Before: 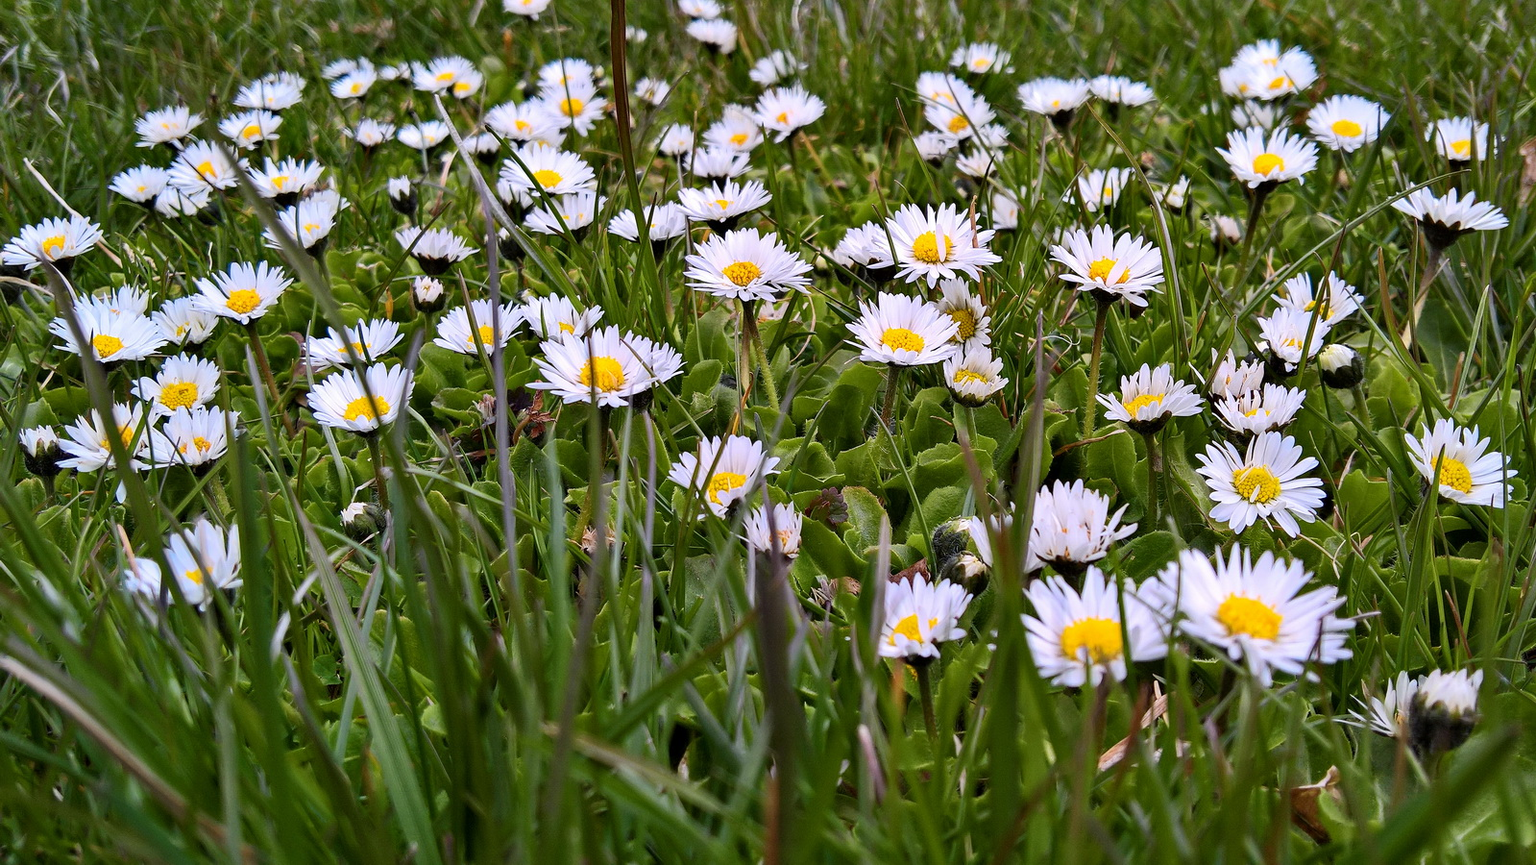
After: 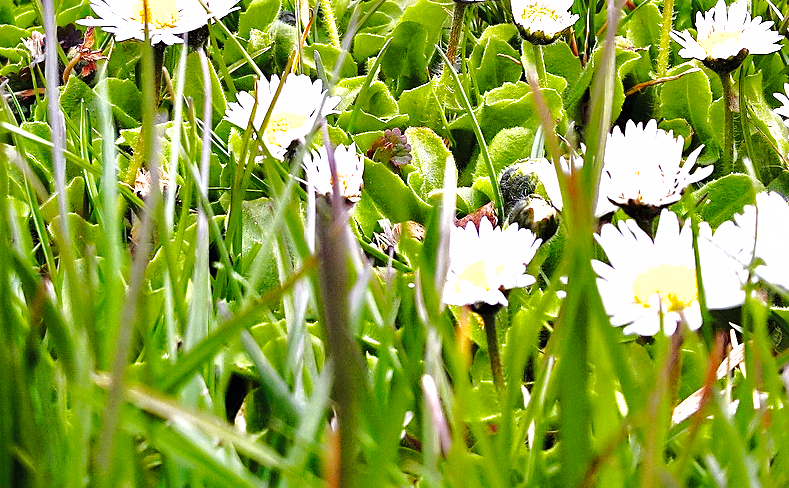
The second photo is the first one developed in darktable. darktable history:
crop: left 29.482%, top 42.176%, right 21.171%, bottom 3.499%
tone equalizer: -8 EV -0.386 EV, -7 EV -0.385 EV, -6 EV -0.323 EV, -5 EV -0.215 EV, -3 EV 0.239 EV, -2 EV 0.359 EV, -1 EV 0.402 EV, +0 EV 0.418 EV, mask exposure compensation -0.504 EV
sharpen: radius 1.849, amount 0.401, threshold 1.622
exposure: black level correction 0, exposure 1.375 EV, compensate highlight preservation false
base curve: curves: ch0 [(0, 0) (0.036, 0.025) (0.121, 0.166) (0.206, 0.329) (0.605, 0.79) (1, 1)], preserve colors none
shadows and highlights: shadows 39.85, highlights -59.82
